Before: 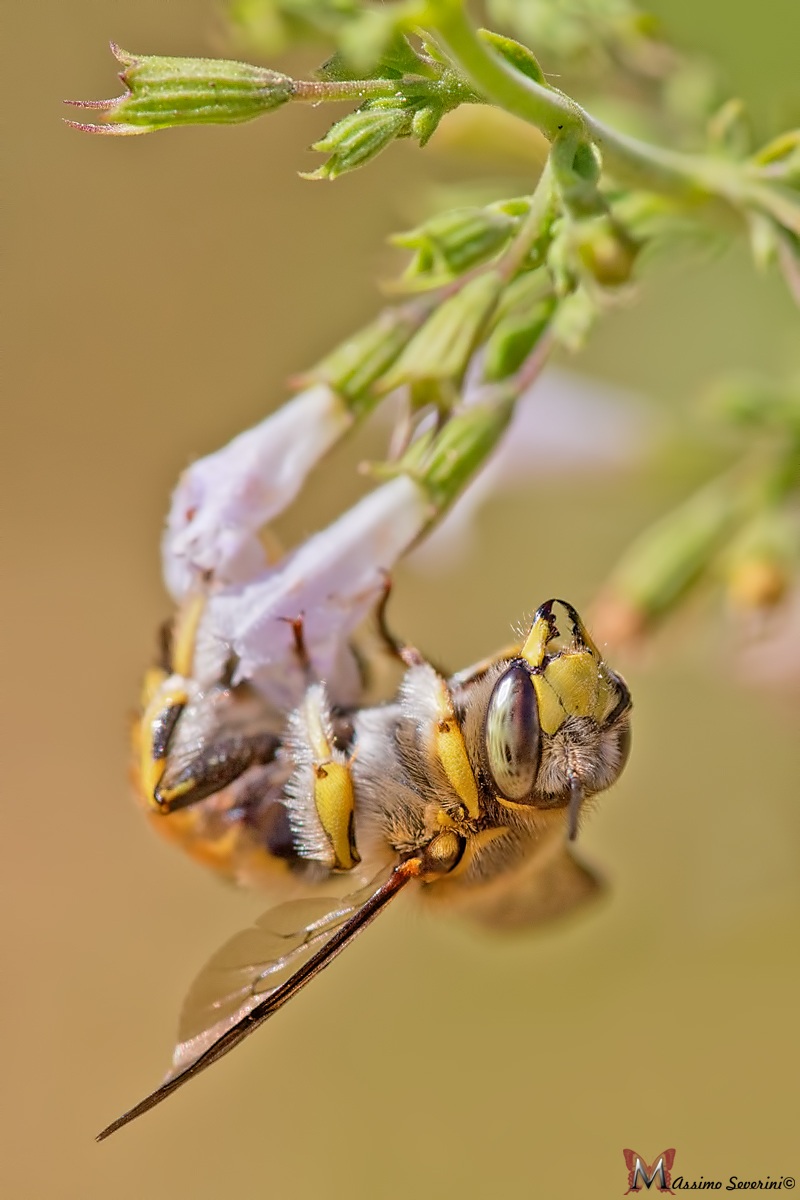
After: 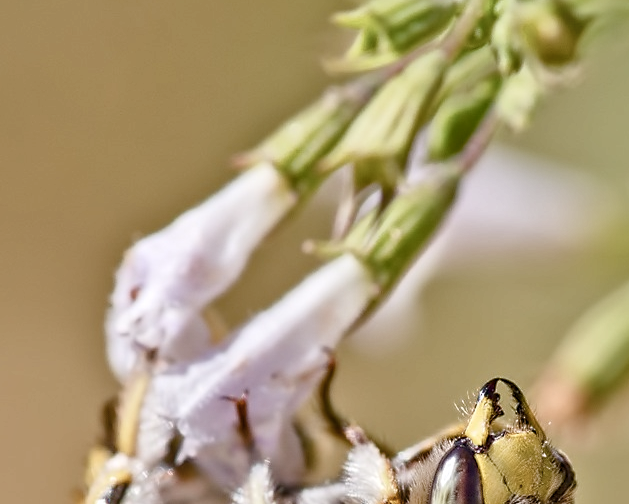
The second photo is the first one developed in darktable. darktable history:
exposure: compensate highlight preservation false
color balance rgb: perceptual saturation grading › global saturation 45.195%, perceptual saturation grading › highlights -50.129%, perceptual saturation grading › shadows 30.138%, global vibrance 14.265%
local contrast: mode bilateral grid, contrast 19, coarseness 50, detail 157%, midtone range 0.2
crop: left 7.102%, top 18.431%, right 14.261%, bottom 39.532%
contrast brightness saturation: contrast 0.102, saturation -0.368
